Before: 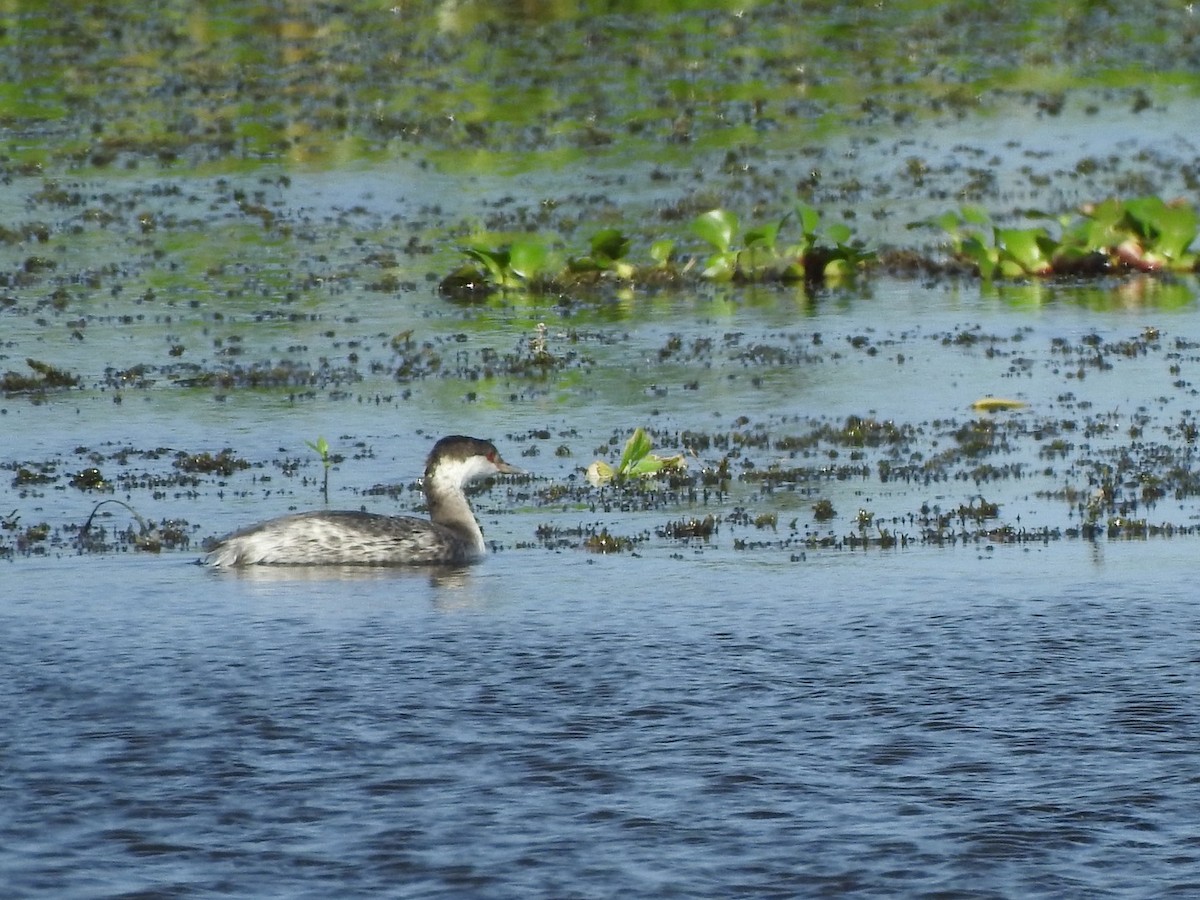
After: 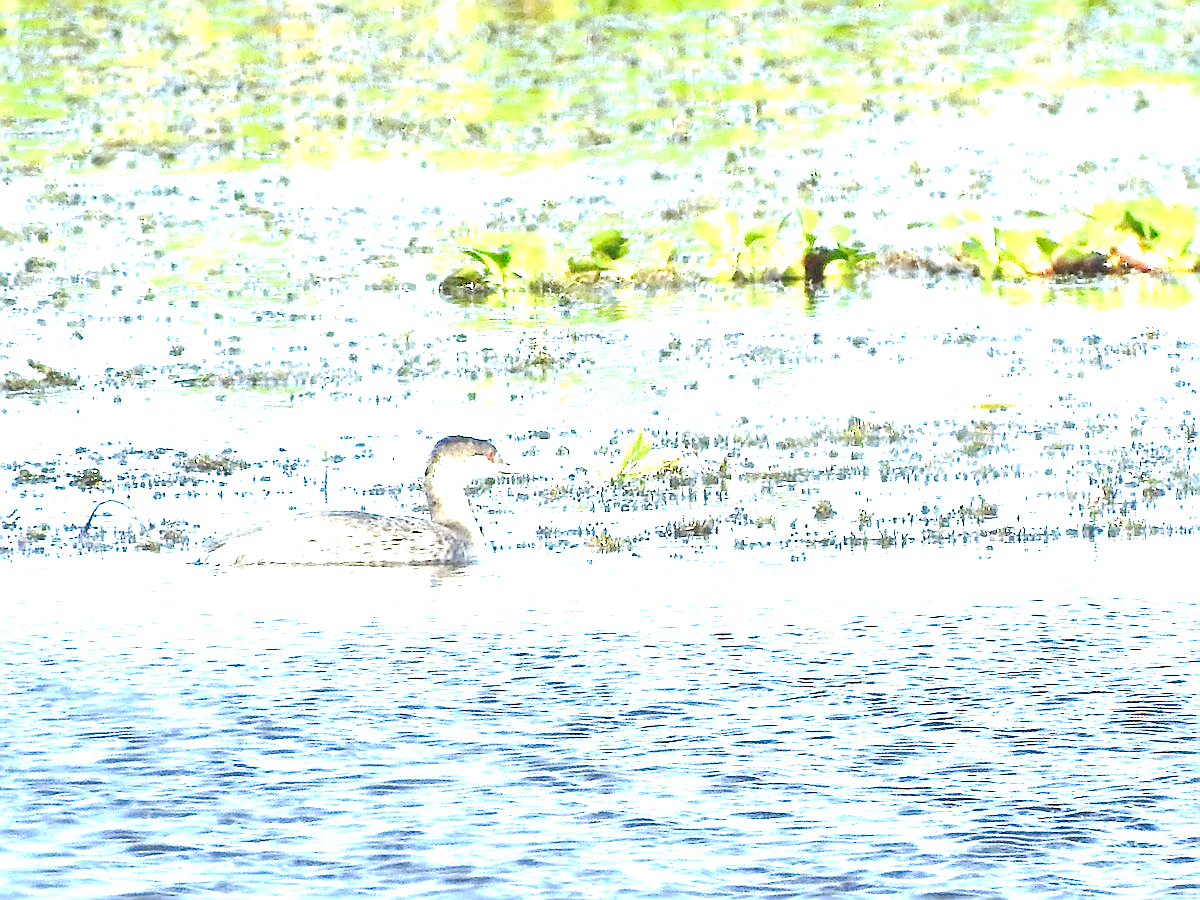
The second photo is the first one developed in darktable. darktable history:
exposure: exposure 2.9 EV, compensate highlight preservation false
sharpen: radius 1.382, amount 1.241, threshold 0.662
tone curve: curves: ch0 [(0, 0) (0.003, 0.005) (0.011, 0.011) (0.025, 0.022) (0.044, 0.035) (0.069, 0.051) (0.1, 0.073) (0.136, 0.106) (0.177, 0.147) (0.224, 0.195) (0.277, 0.253) (0.335, 0.315) (0.399, 0.388) (0.468, 0.488) (0.543, 0.586) (0.623, 0.685) (0.709, 0.764) (0.801, 0.838) (0.898, 0.908) (1, 1)], preserve colors none
